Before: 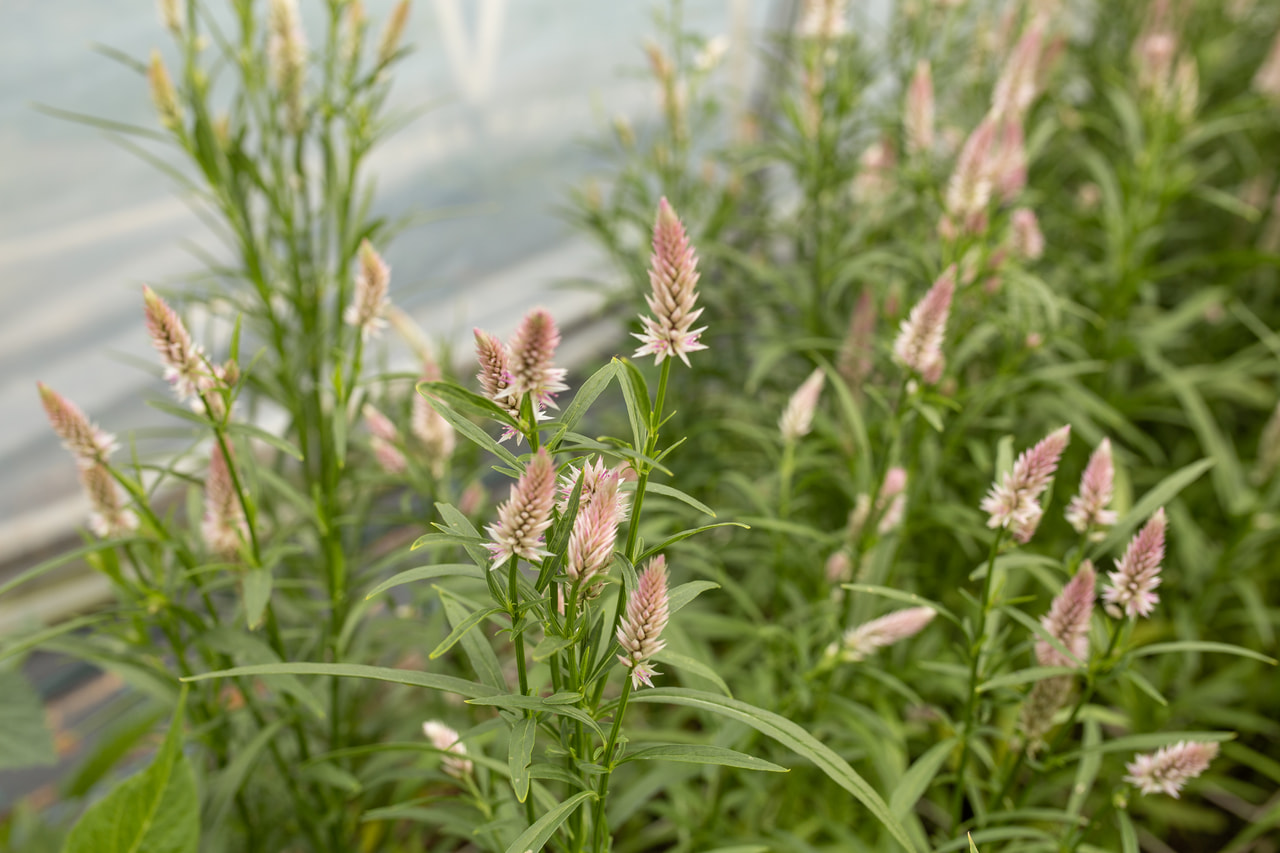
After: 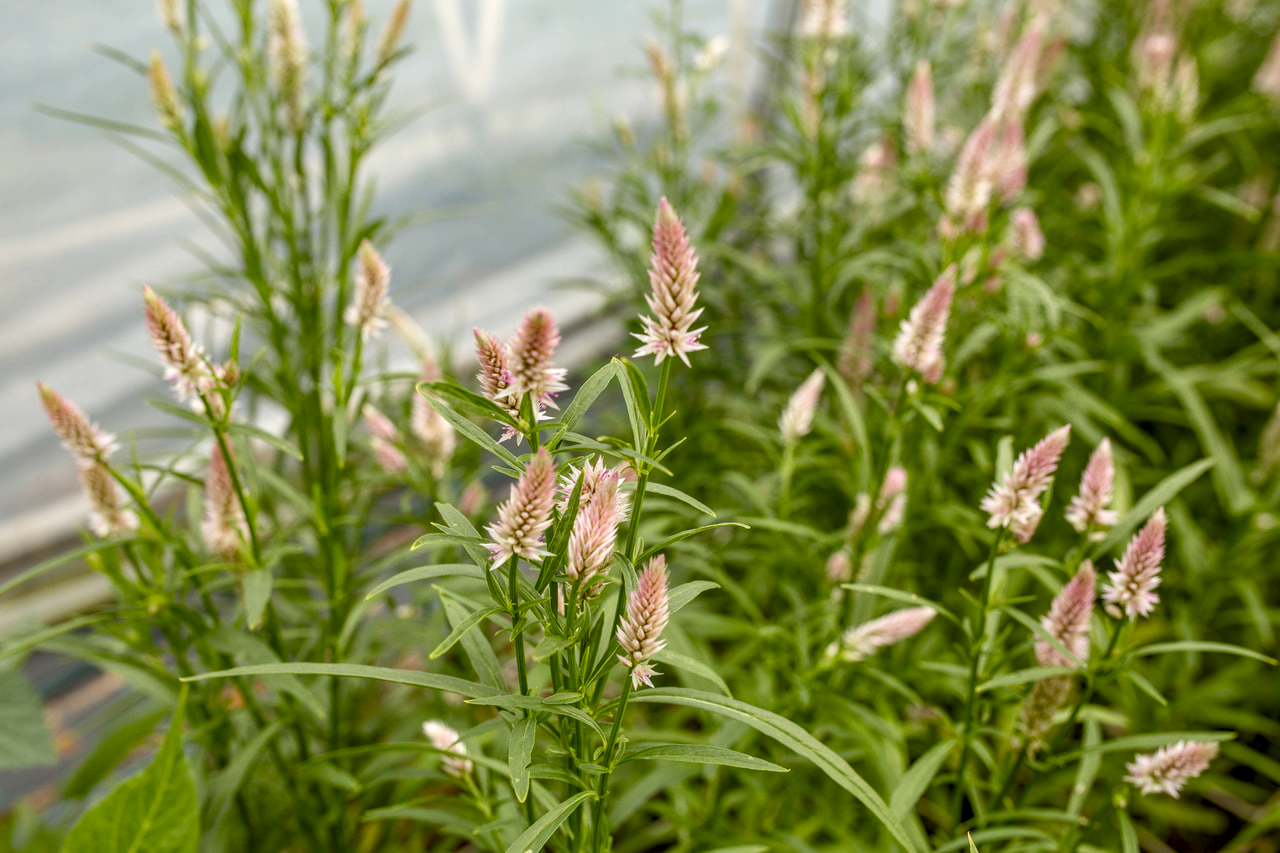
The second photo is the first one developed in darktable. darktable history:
local contrast: detail 130%
color balance rgb: perceptual saturation grading › global saturation 20%, perceptual saturation grading › highlights -25.032%, perceptual saturation grading › shadows 49.82%
